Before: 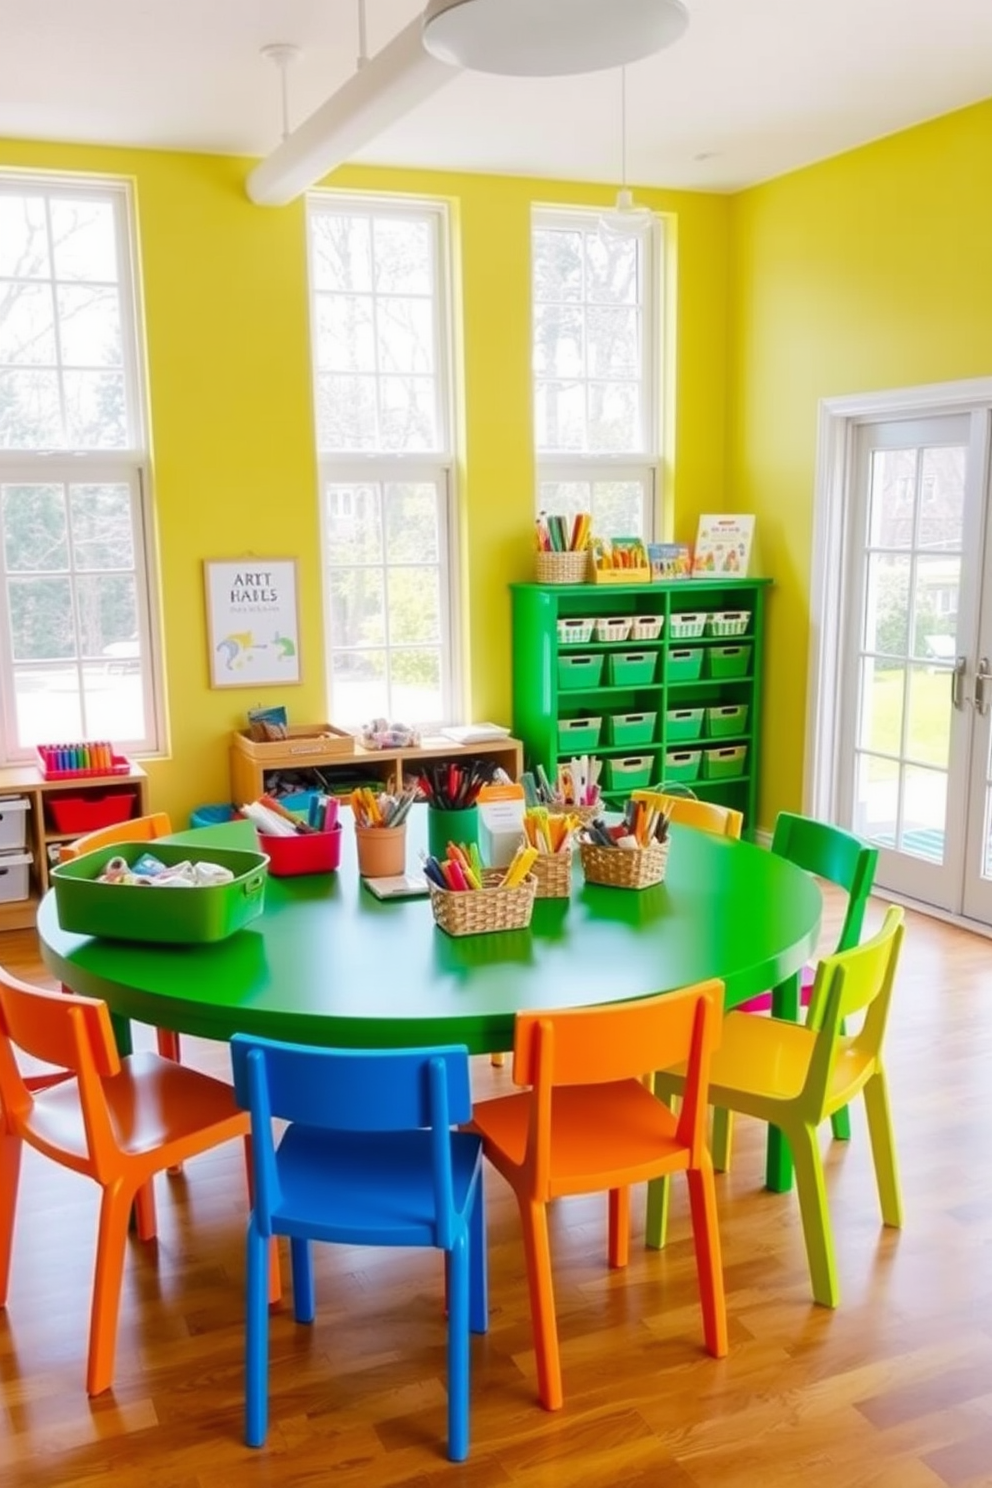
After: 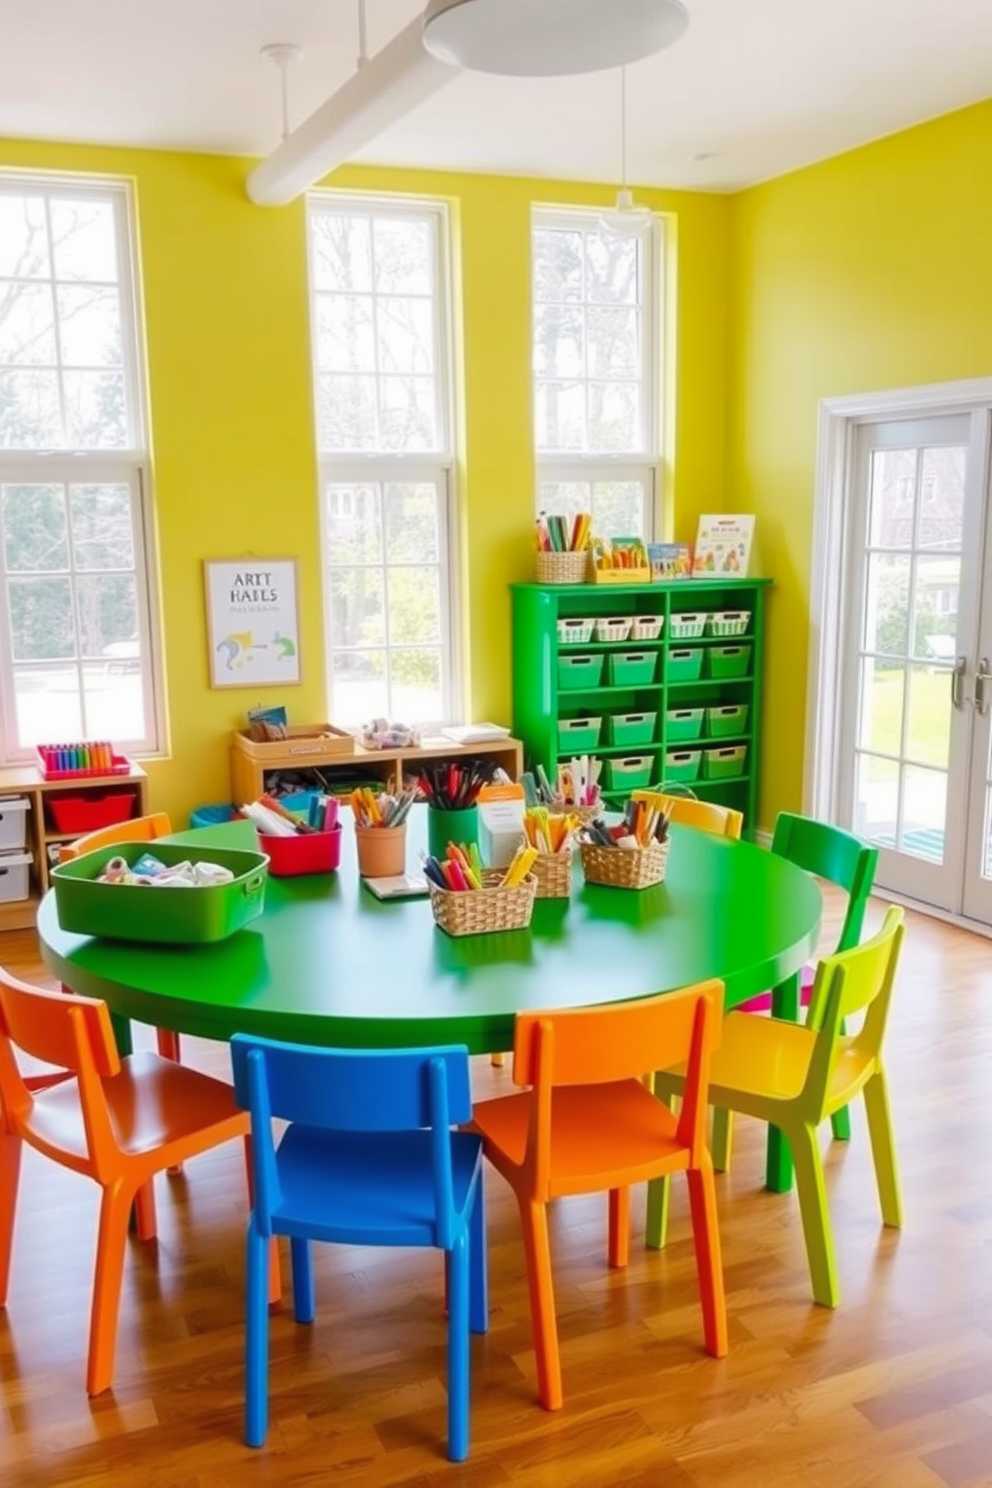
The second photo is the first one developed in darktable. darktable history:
shadows and highlights: radius 125.72, shadows 21.26, highlights -21.75, low approximation 0.01
